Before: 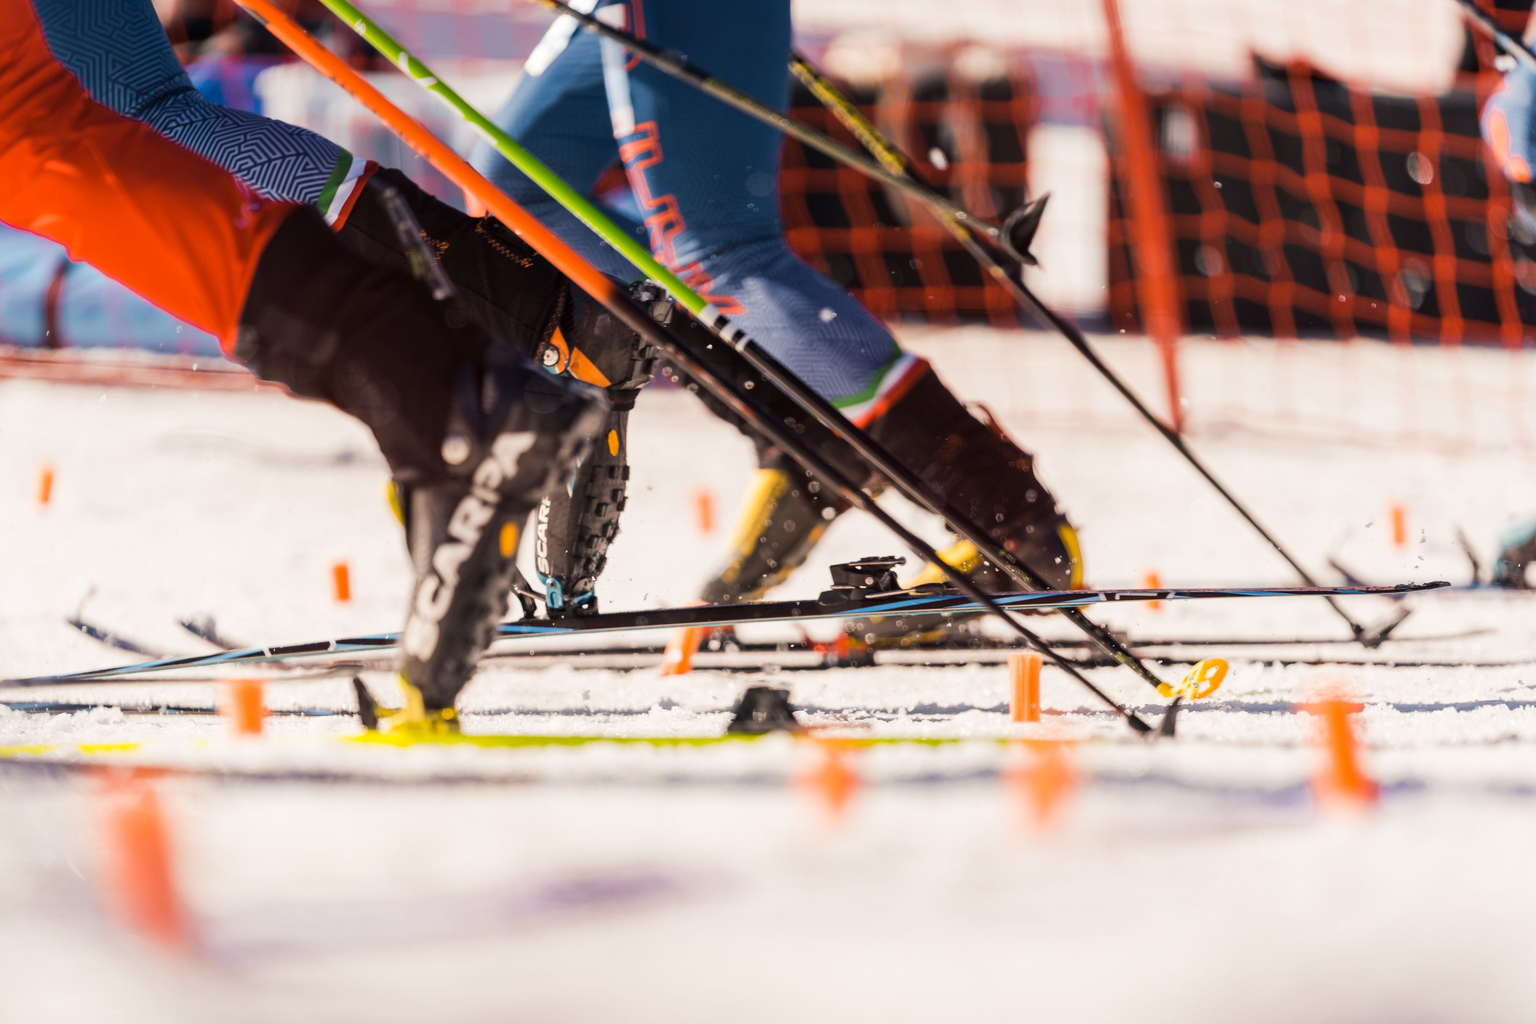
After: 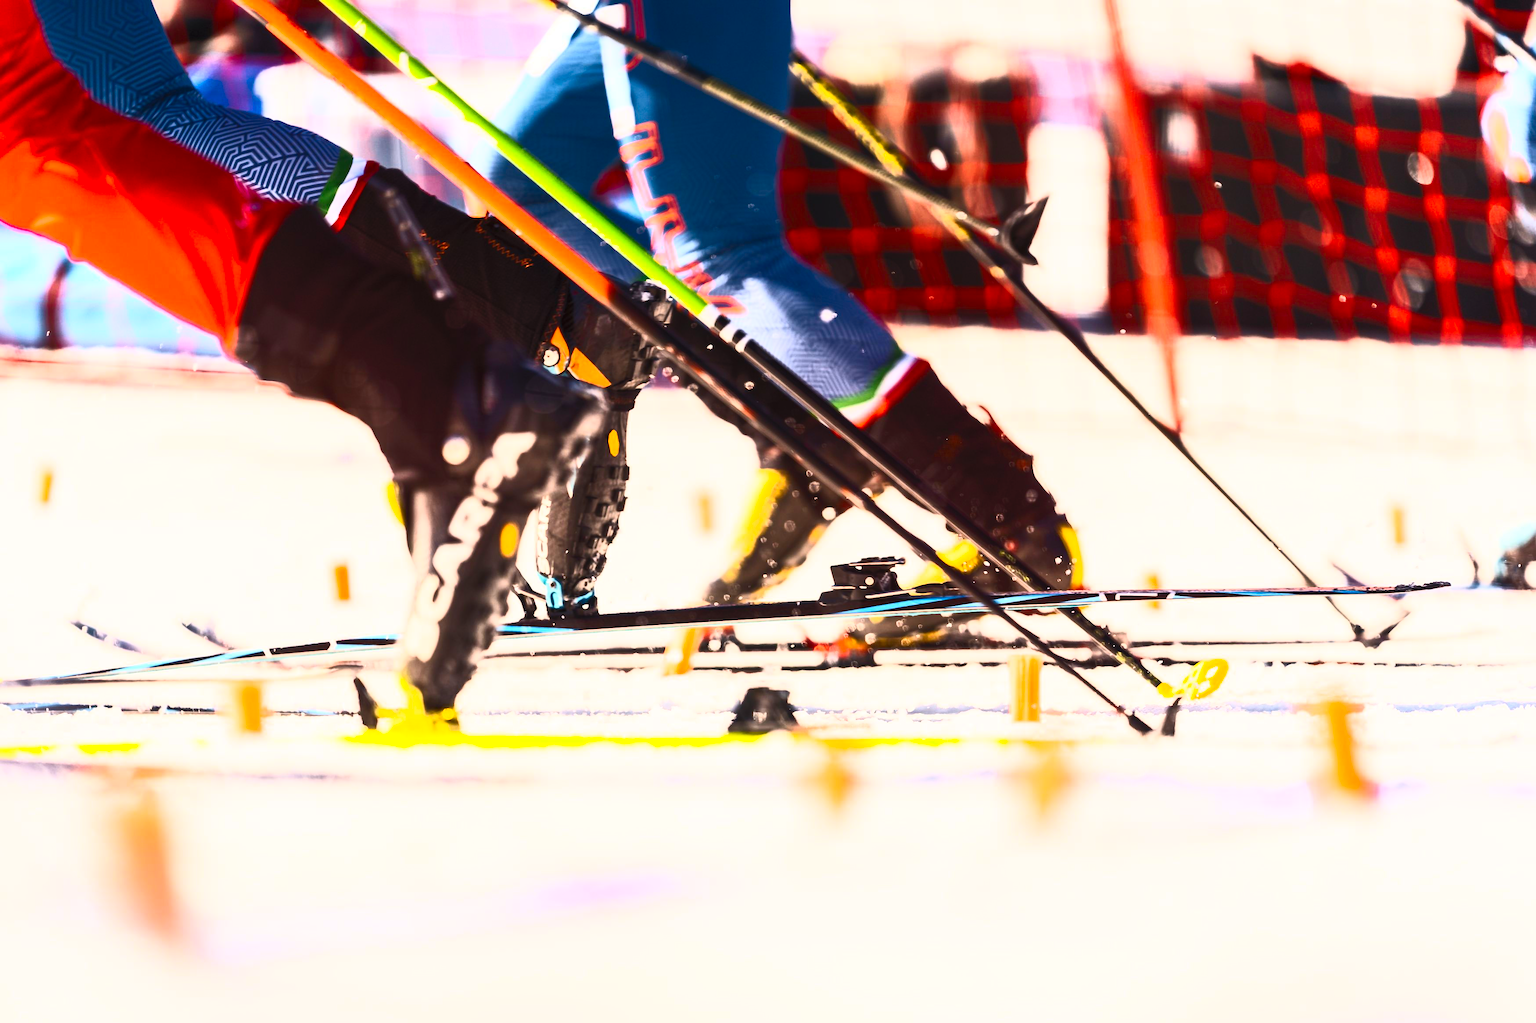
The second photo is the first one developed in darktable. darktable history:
contrast brightness saturation: contrast 0.839, brightness 0.604, saturation 0.585
